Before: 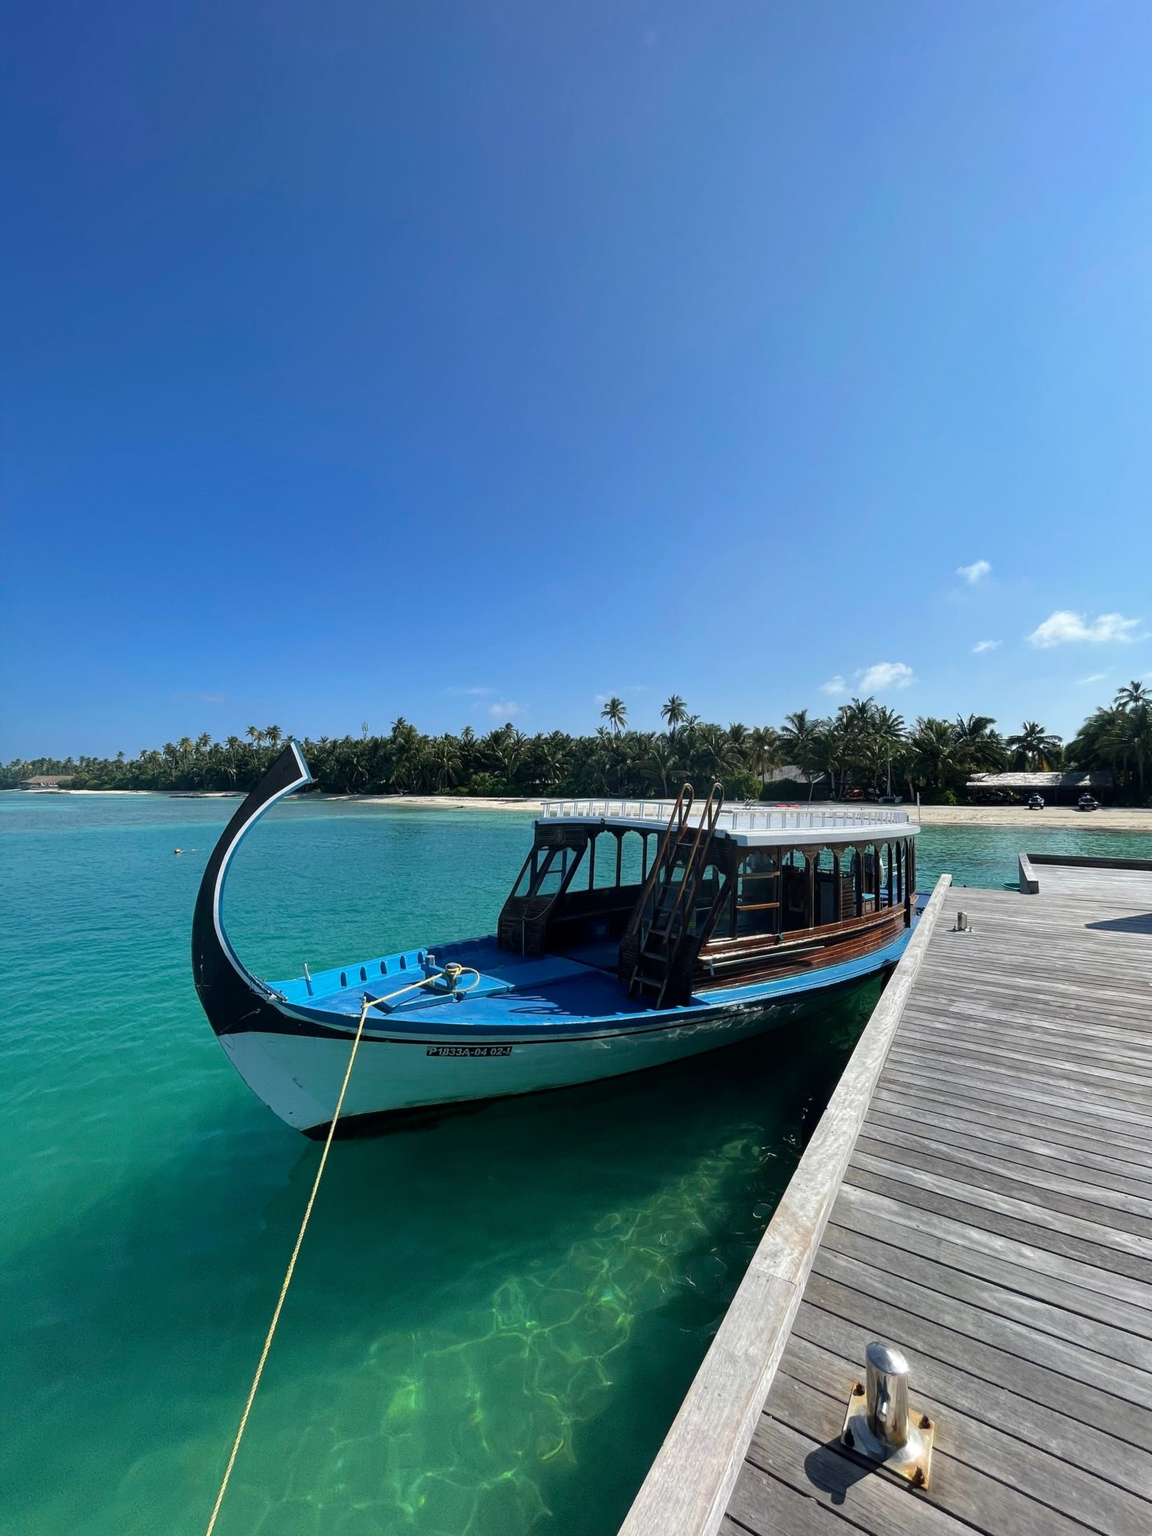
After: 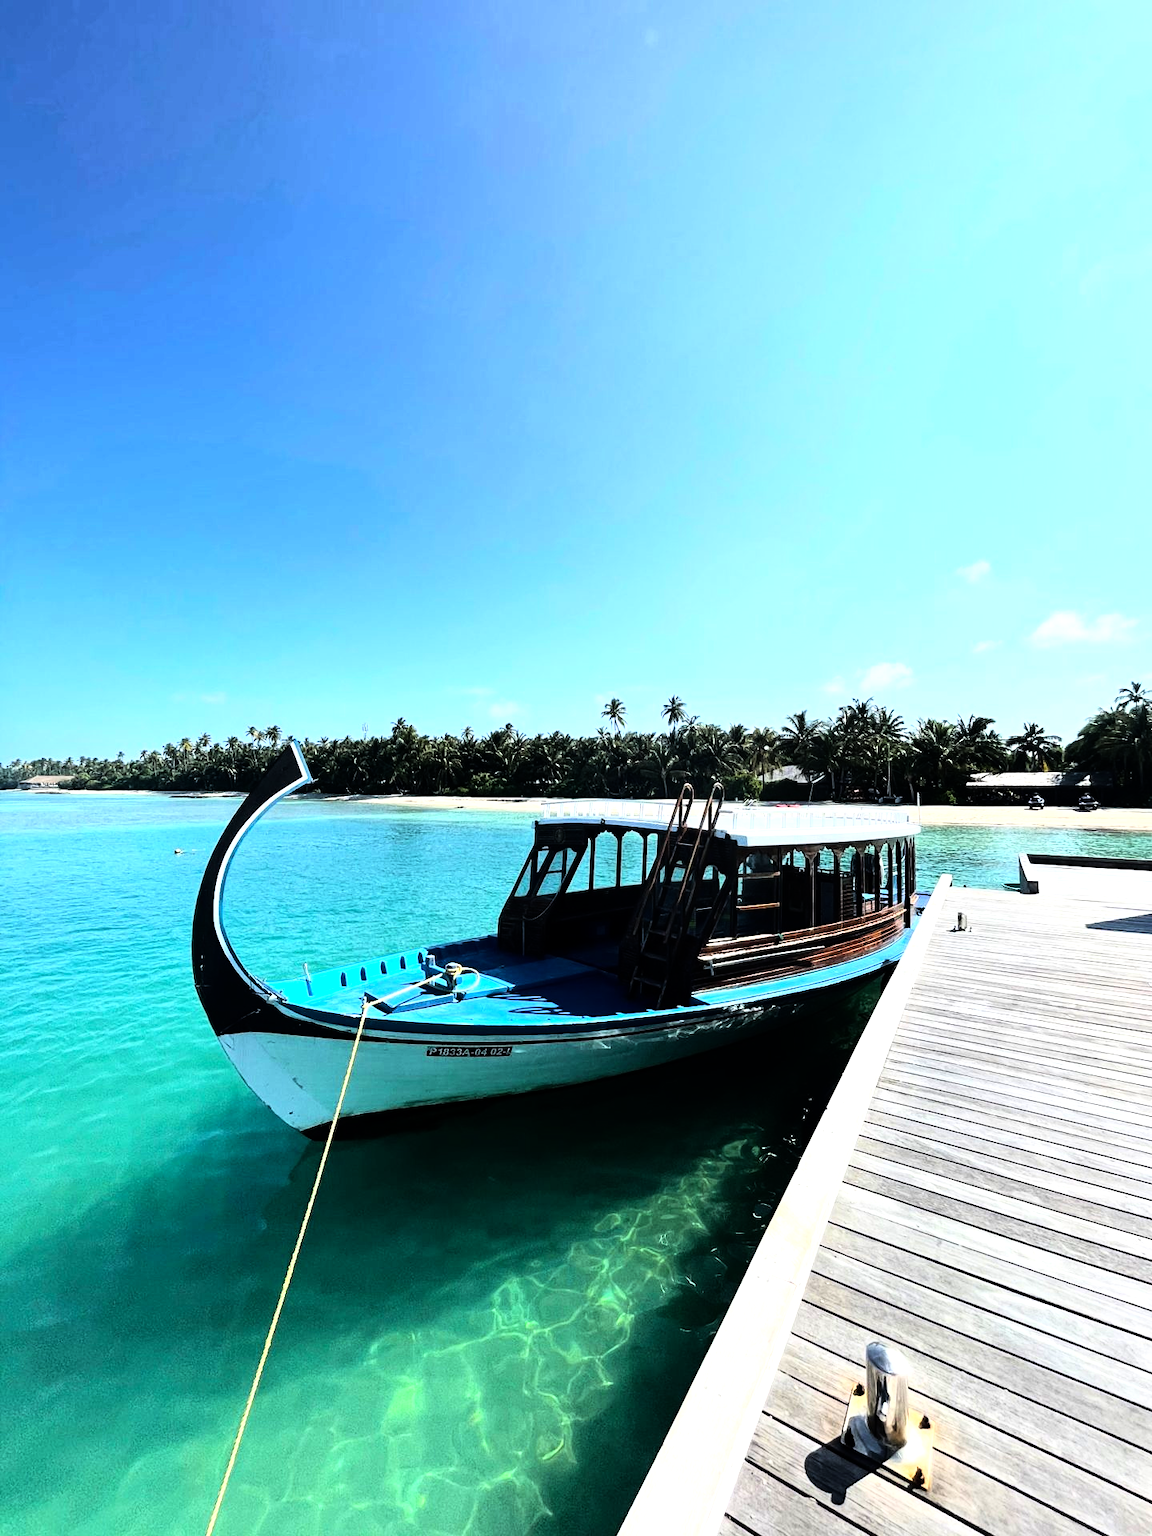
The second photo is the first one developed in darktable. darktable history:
rgb curve: curves: ch0 [(0, 0) (0.21, 0.15) (0.24, 0.21) (0.5, 0.75) (0.75, 0.96) (0.89, 0.99) (1, 1)]; ch1 [(0, 0.02) (0.21, 0.13) (0.25, 0.2) (0.5, 0.67) (0.75, 0.9) (0.89, 0.97) (1, 1)]; ch2 [(0, 0.02) (0.21, 0.13) (0.25, 0.2) (0.5, 0.67) (0.75, 0.9) (0.89, 0.97) (1, 1)], compensate middle gray true
levels: levels [0, 0.476, 0.951]
